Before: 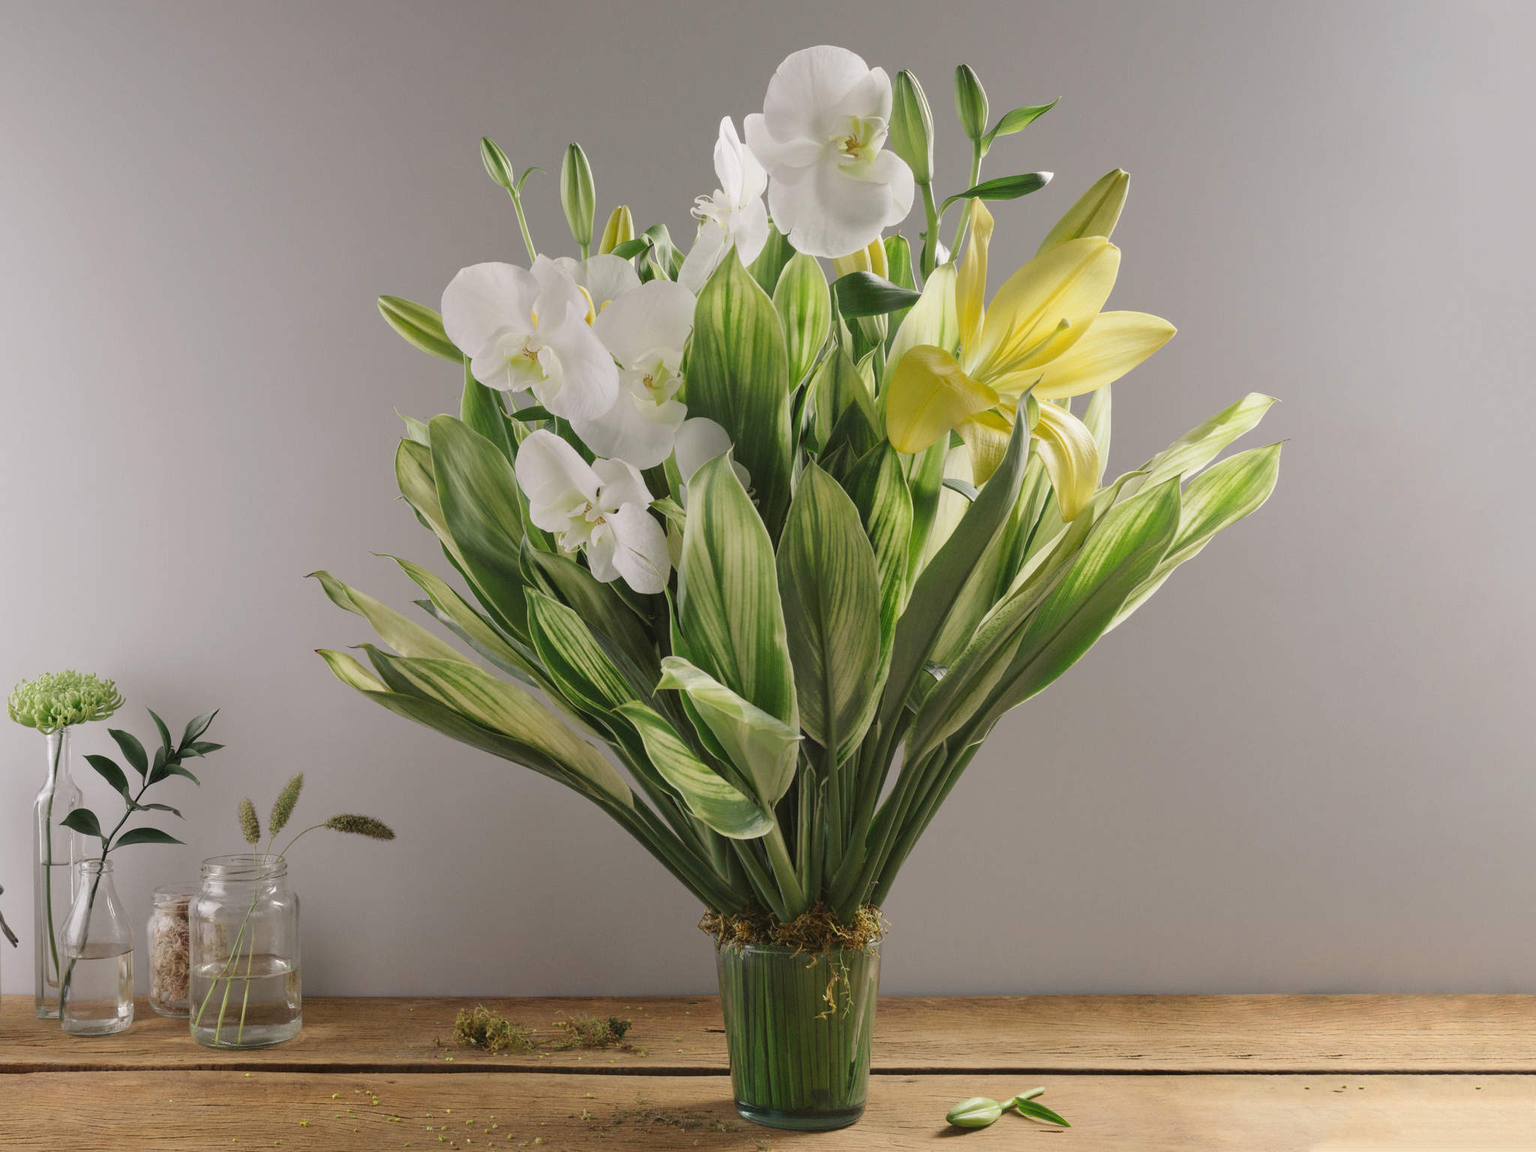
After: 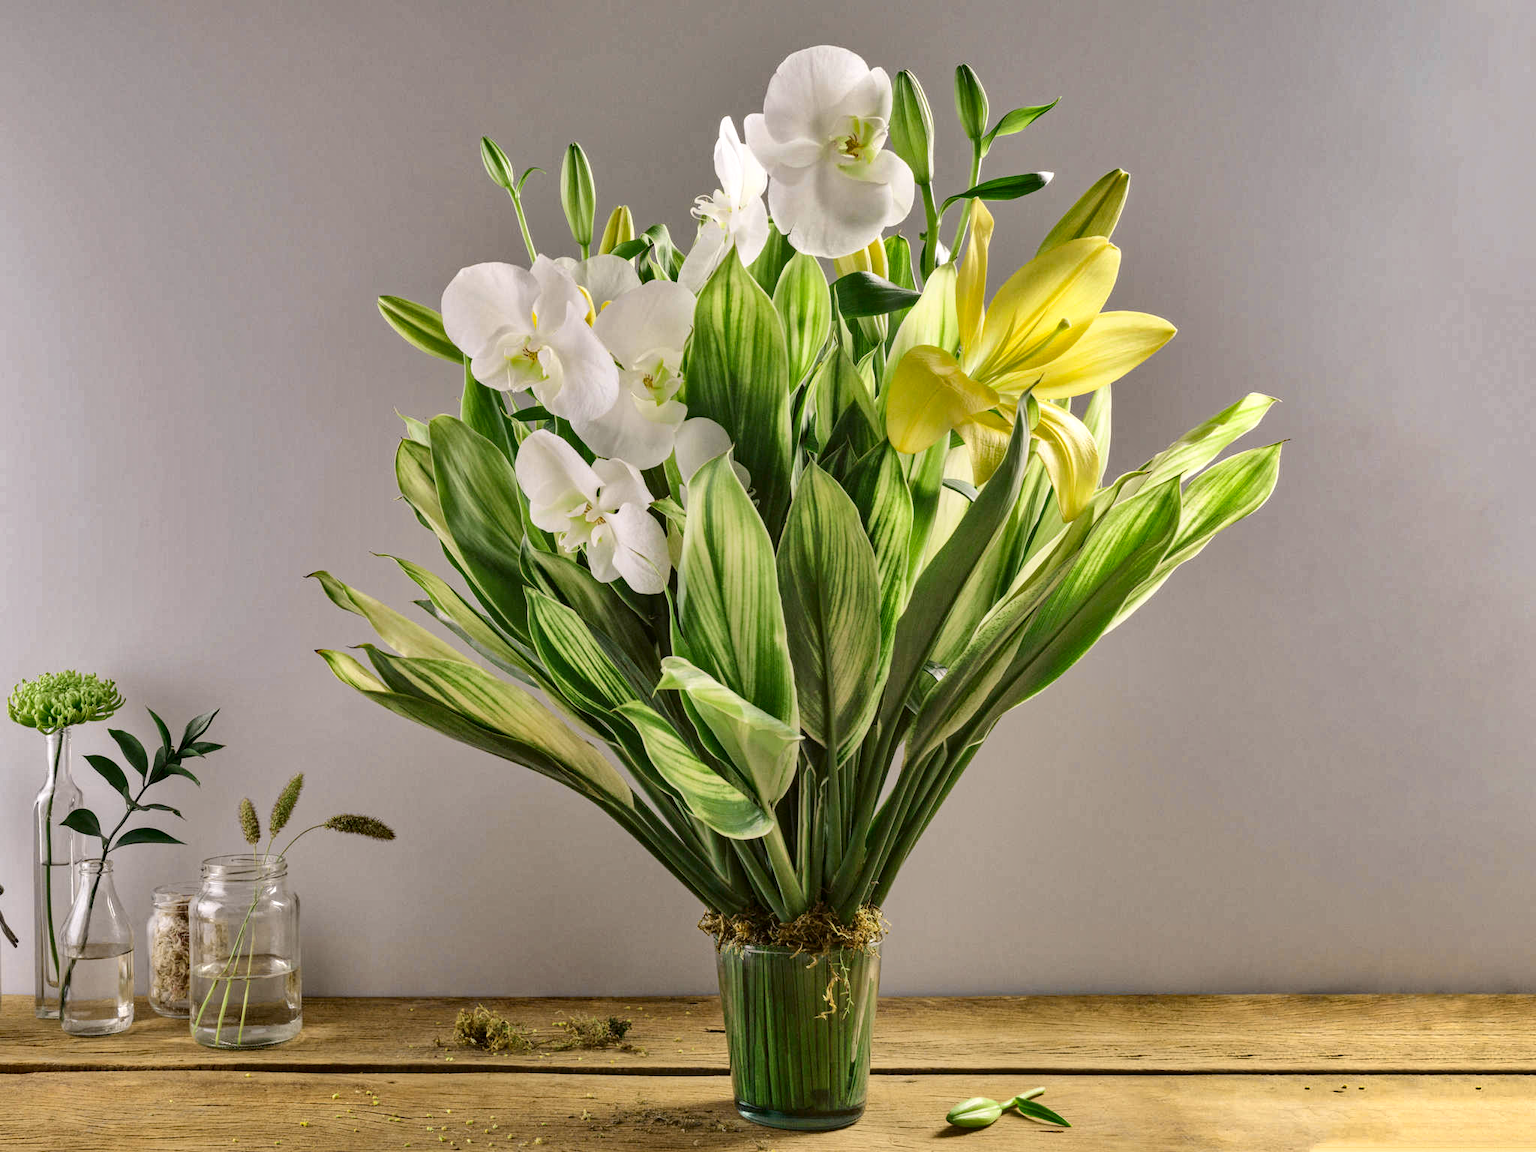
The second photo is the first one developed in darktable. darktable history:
haze removal: compatibility mode true, adaptive false
tone curve: curves: ch0 [(0, 0.023) (0.087, 0.065) (0.184, 0.168) (0.45, 0.54) (0.57, 0.683) (0.722, 0.825) (0.877, 0.948) (1, 1)]; ch1 [(0, 0) (0.388, 0.369) (0.45, 0.43) (0.505, 0.509) (0.534, 0.528) (0.657, 0.655) (1, 1)]; ch2 [(0, 0) (0.314, 0.223) (0.427, 0.405) (0.5, 0.5) (0.55, 0.566) (0.625, 0.657) (1, 1)], color space Lab, independent channels, preserve colors none
local contrast: on, module defaults
shadows and highlights: radius 100.41, shadows 50.55, highlights -64.36, highlights color adjustment 49.82%, soften with gaussian
